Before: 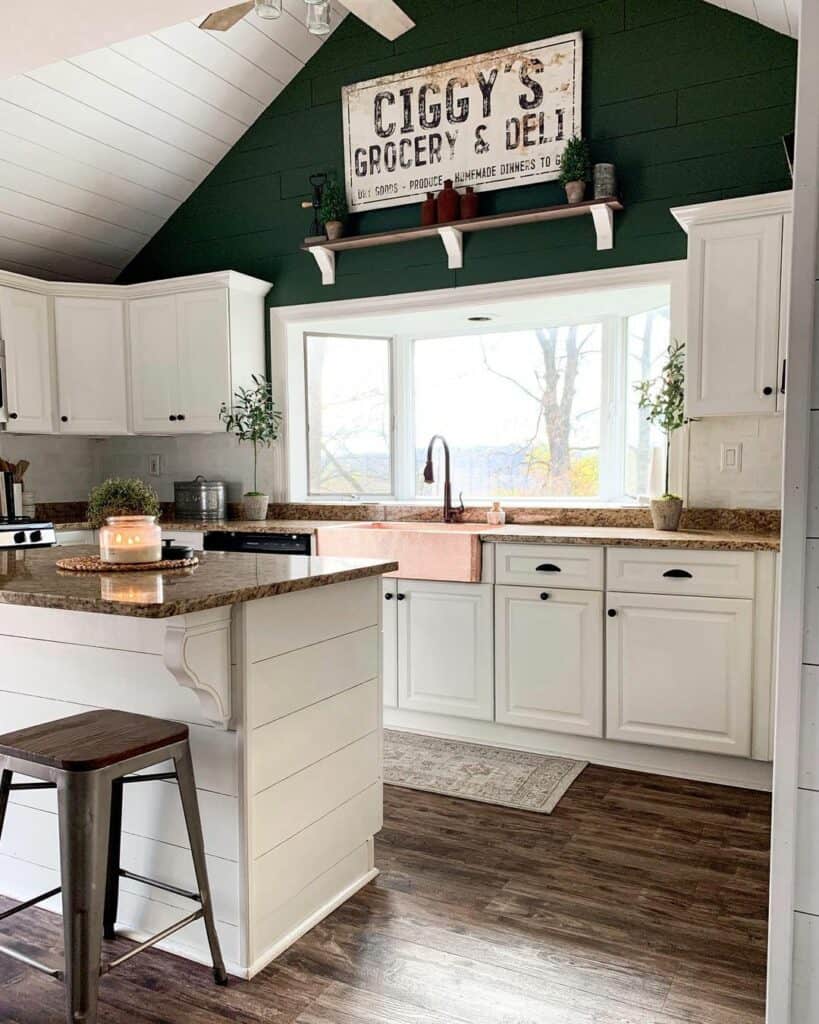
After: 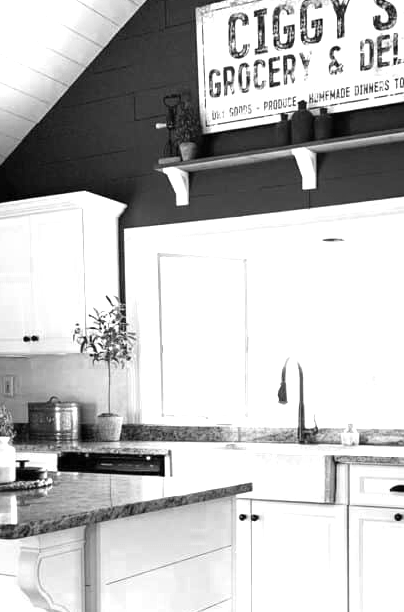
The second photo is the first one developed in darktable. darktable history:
exposure: black level correction 0, exposure 1 EV, compensate exposure bias true, compensate highlight preservation false
crop: left 17.947%, top 7.756%, right 32.674%, bottom 32.441%
color zones: curves: ch0 [(0.002, 0.593) (0.143, 0.417) (0.285, 0.541) (0.455, 0.289) (0.608, 0.327) (0.727, 0.283) (0.869, 0.571) (1, 0.603)]; ch1 [(0, 0) (0.143, 0) (0.286, 0) (0.429, 0) (0.571, 0) (0.714, 0) (0.857, 0)]
